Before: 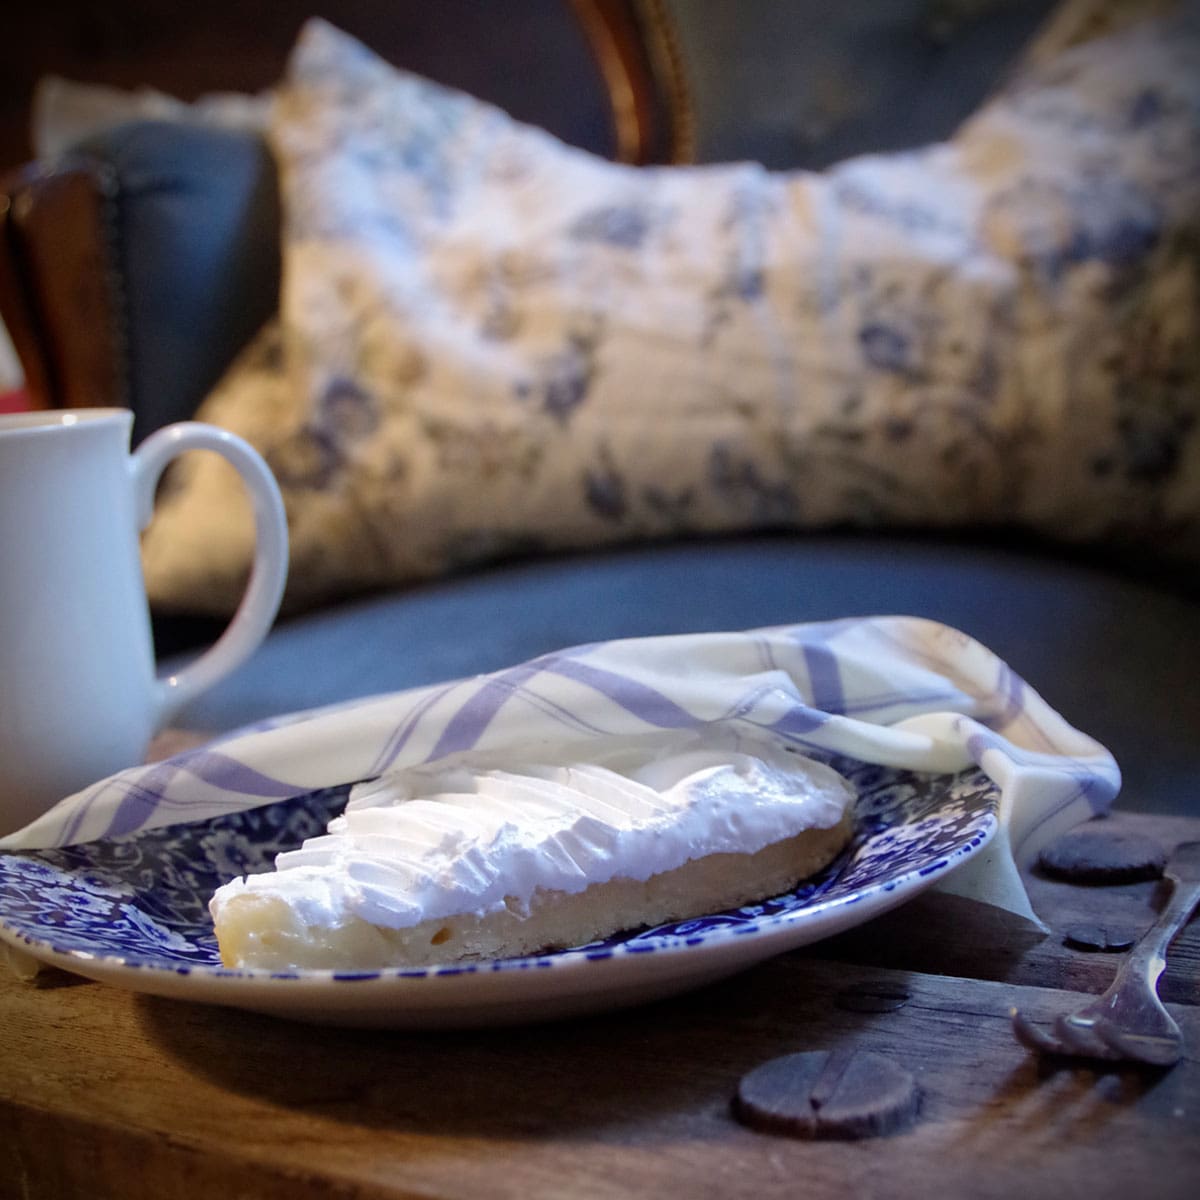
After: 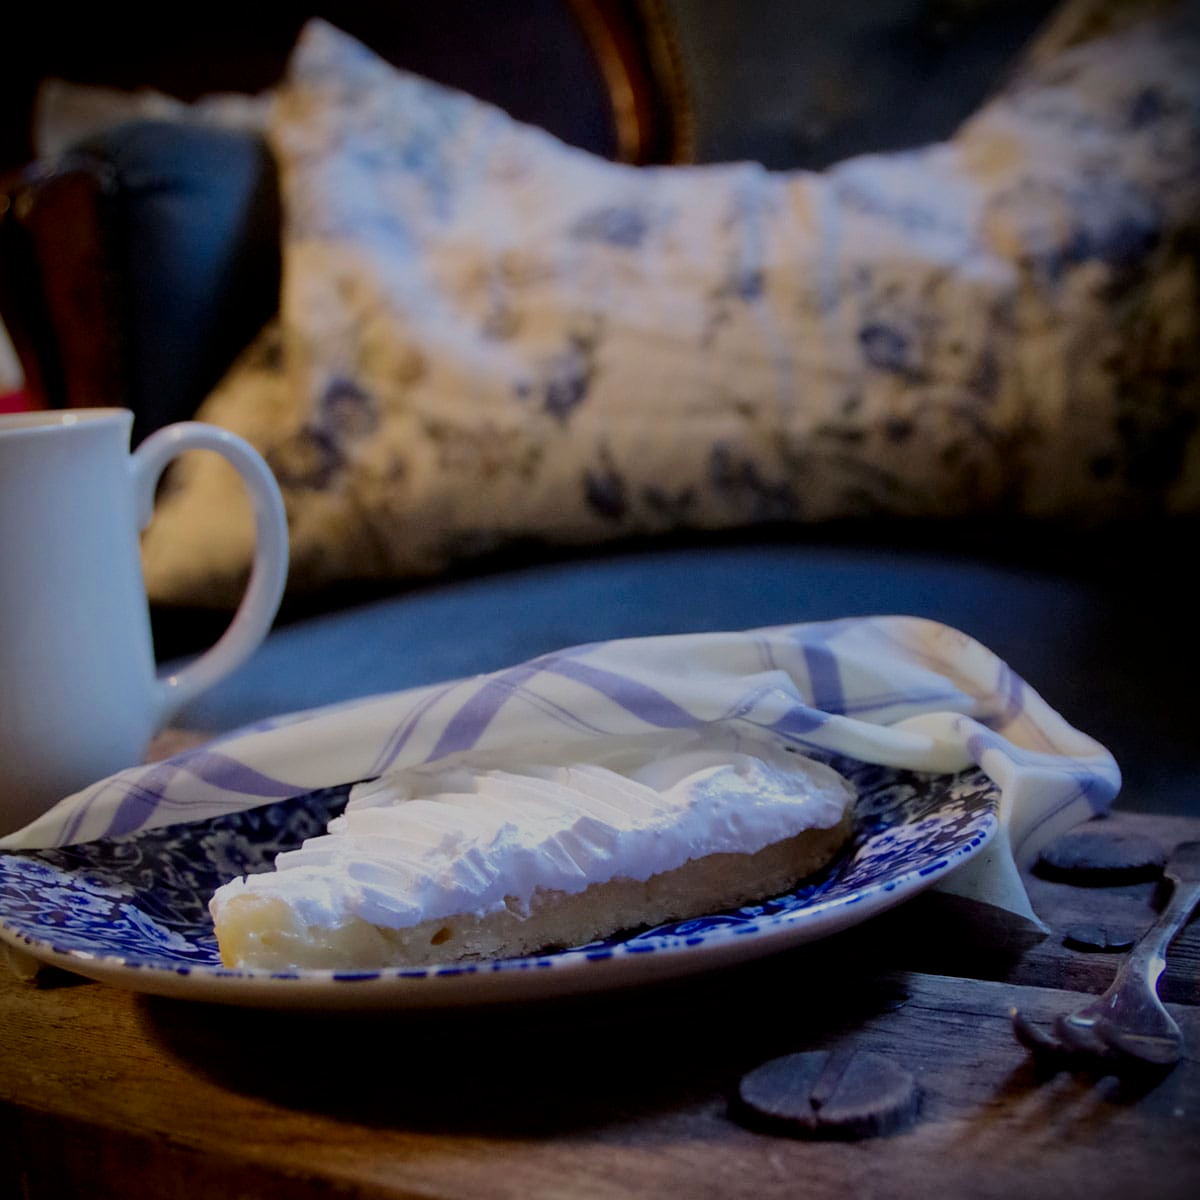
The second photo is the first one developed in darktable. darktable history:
filmic rgb: black relative exposure -6.15 EV, white relative exposure 6.96 EV, hardness 2.23, color science v6 (2022)
contrast brightness saturation: contrast 0.07, brightness -0.14, saturation 0.11
